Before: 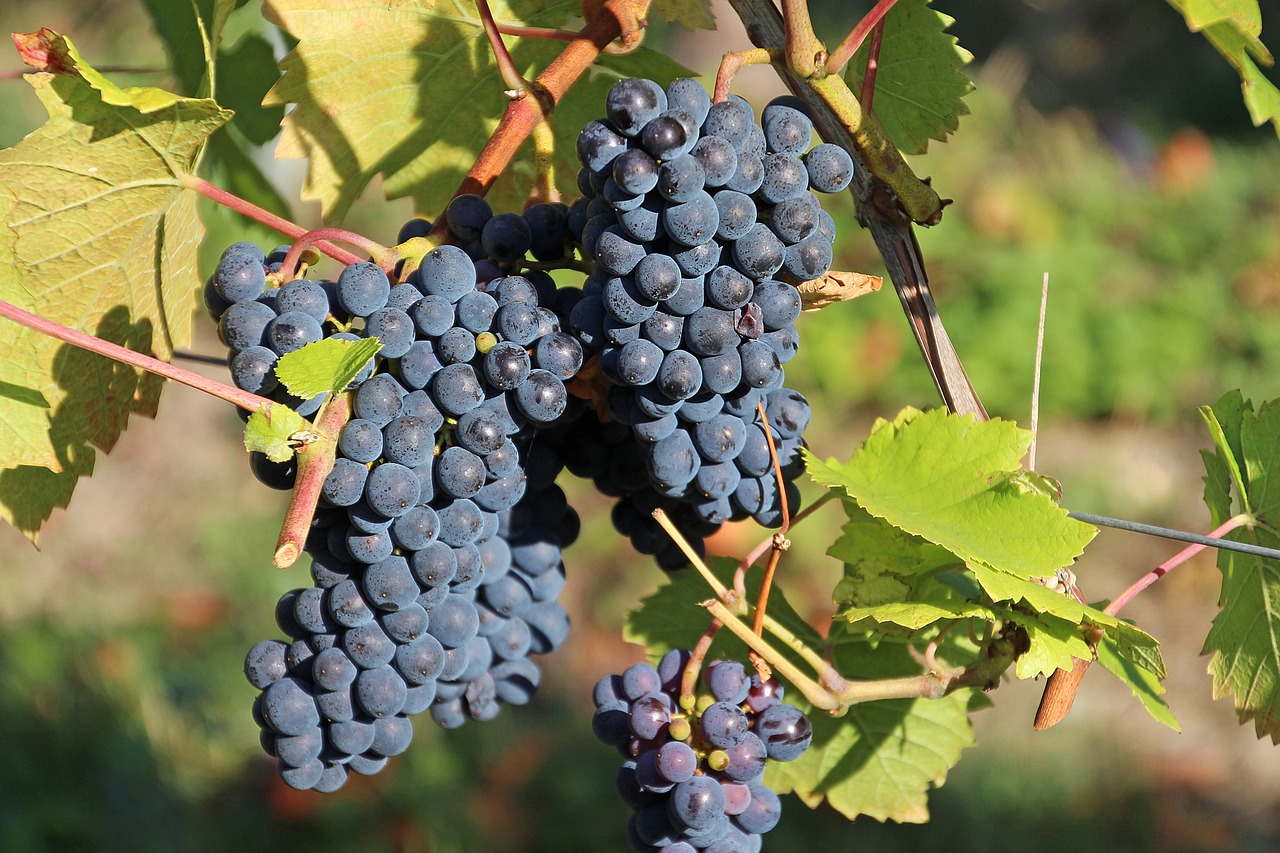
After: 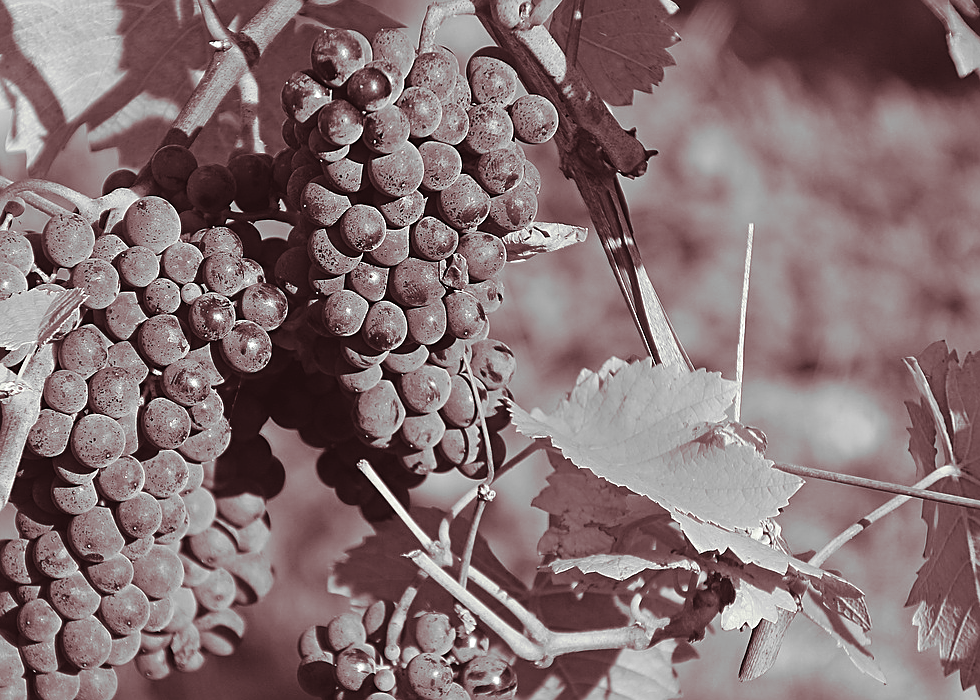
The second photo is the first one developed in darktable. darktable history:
color calibration: output gray [0.267, 0.423, 0.267, 0], illuminant same as pipeline (D50), adaptation none (bypass)
split-toning: on, module defaults
crop: left 23.095%, top 5.827%, bottom 11.854%
monochrome: a 2.21, b -1.33, size 2.2
sharpen: on, module defaults
exposure: black level correction -0.008, exposure 0.067 EV, compensate highlight preservation false
